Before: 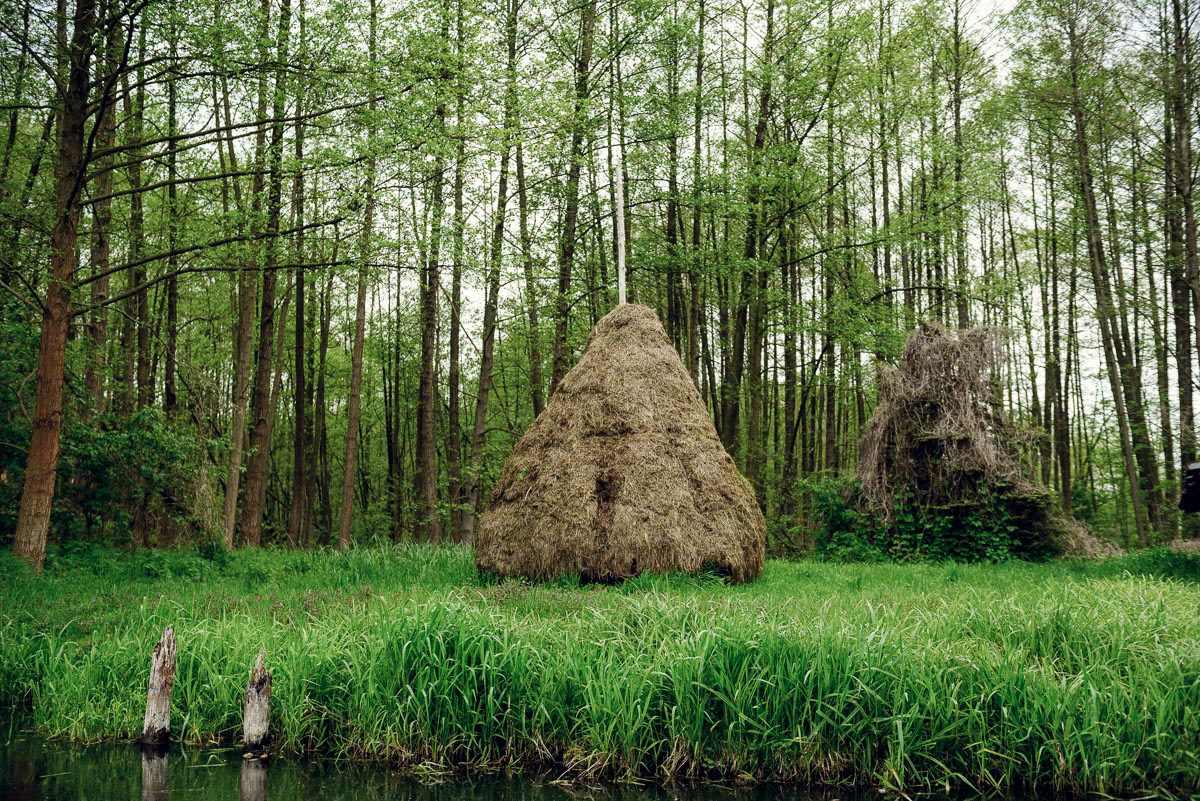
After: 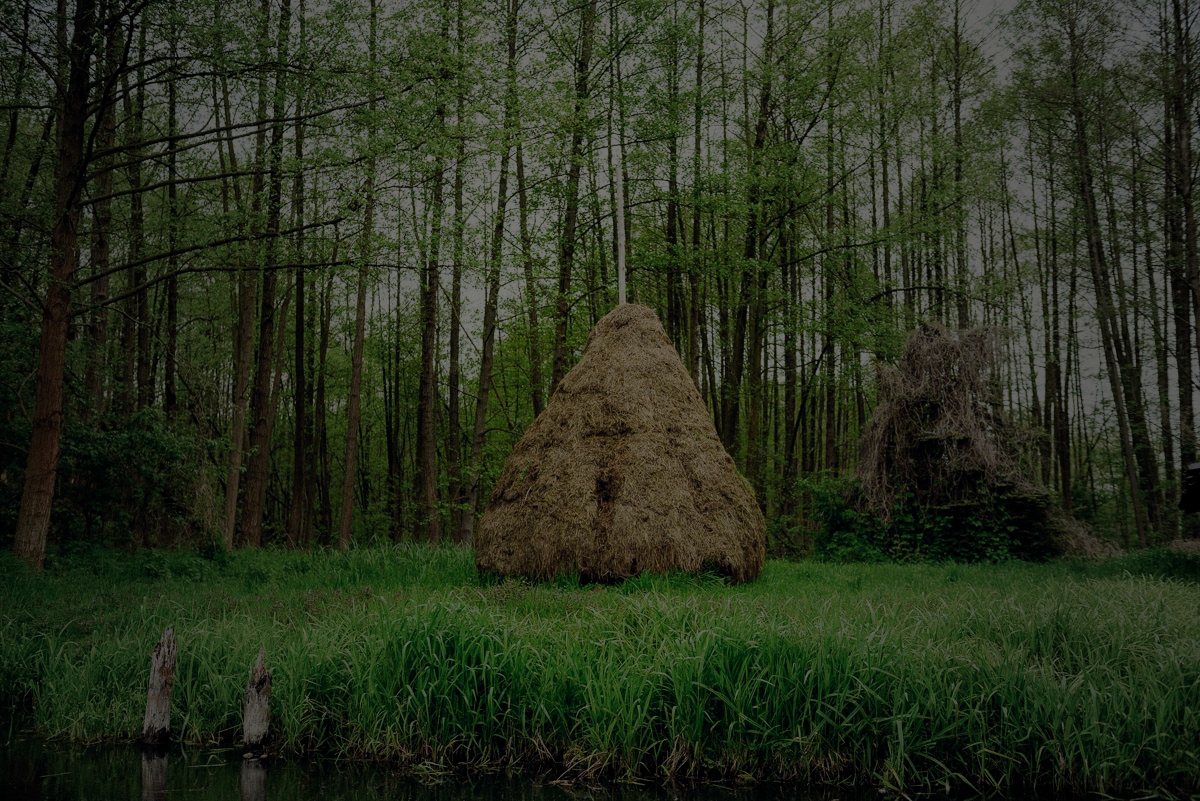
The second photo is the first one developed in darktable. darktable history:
color balance rgb: perceptual saturation grading › global saturation 19.872%, perceptual brilliance grading › global brilliance -48.127%, global vibrance 15.13%
vignetting: fall-off start 16.55%, fall-off radius 99.74%, brightness -0.396, saturation -0.305, width/height ratio 0.718, unbound false
